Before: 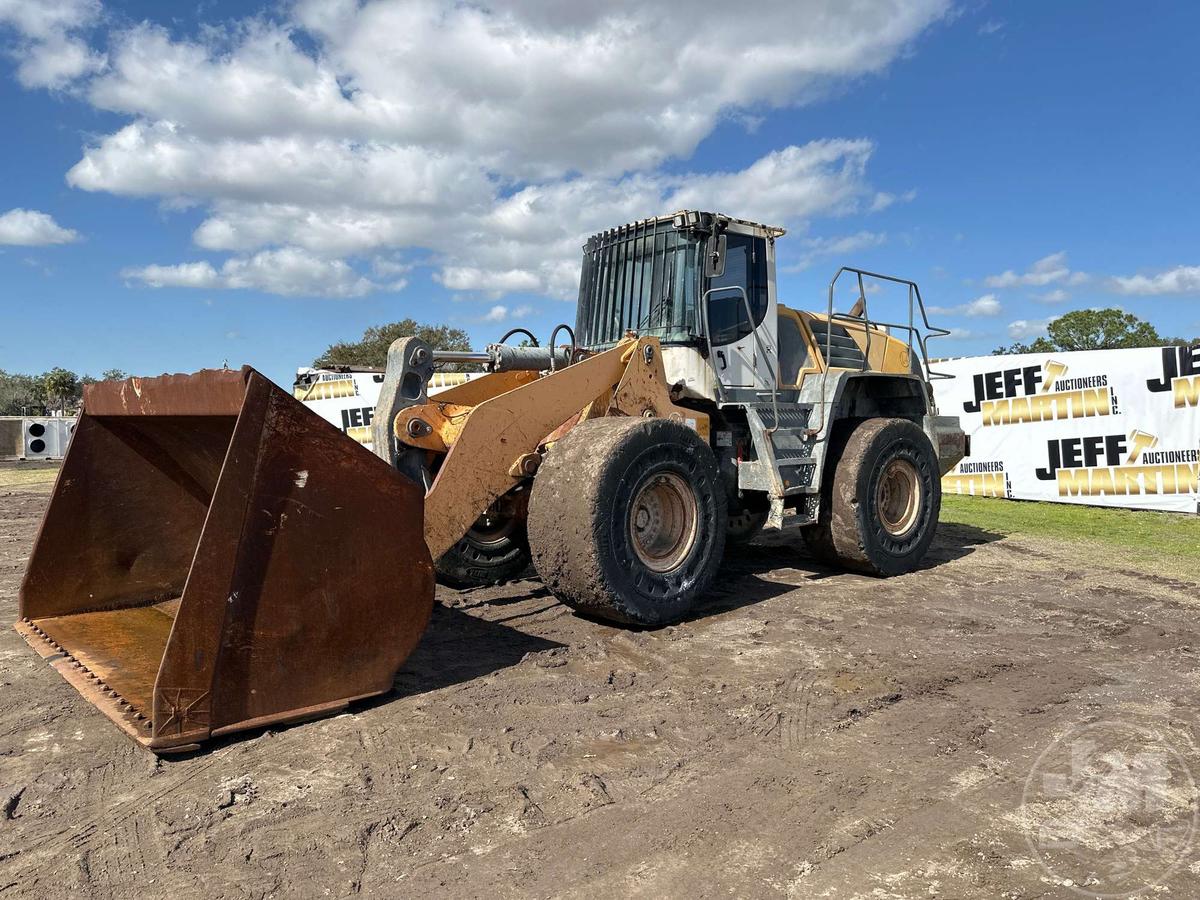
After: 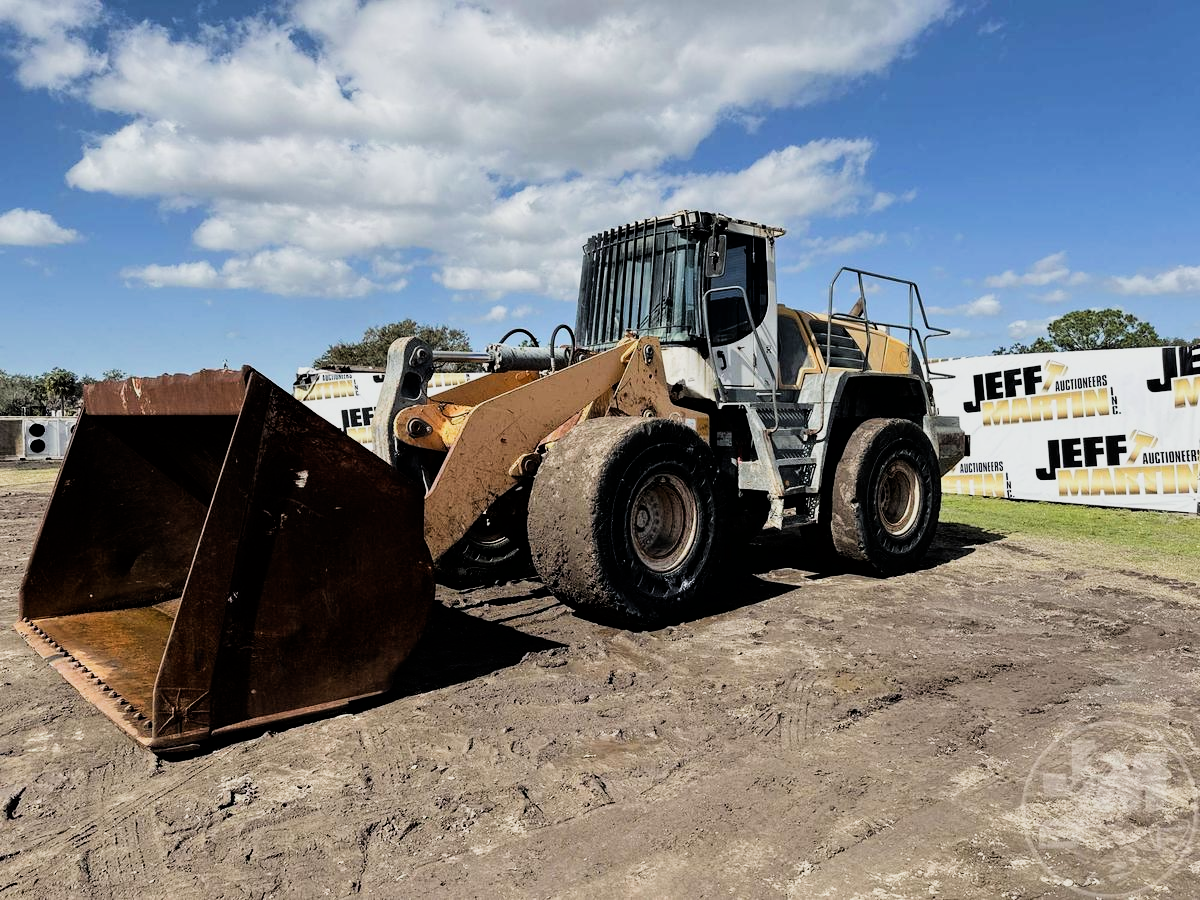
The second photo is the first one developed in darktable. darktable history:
filmic rgb: black relative exposure -5.05 EV, white relative exposure 3.98 EV, hardness 2.89, contrast 1.407, highlights saturation mix -30.96%
